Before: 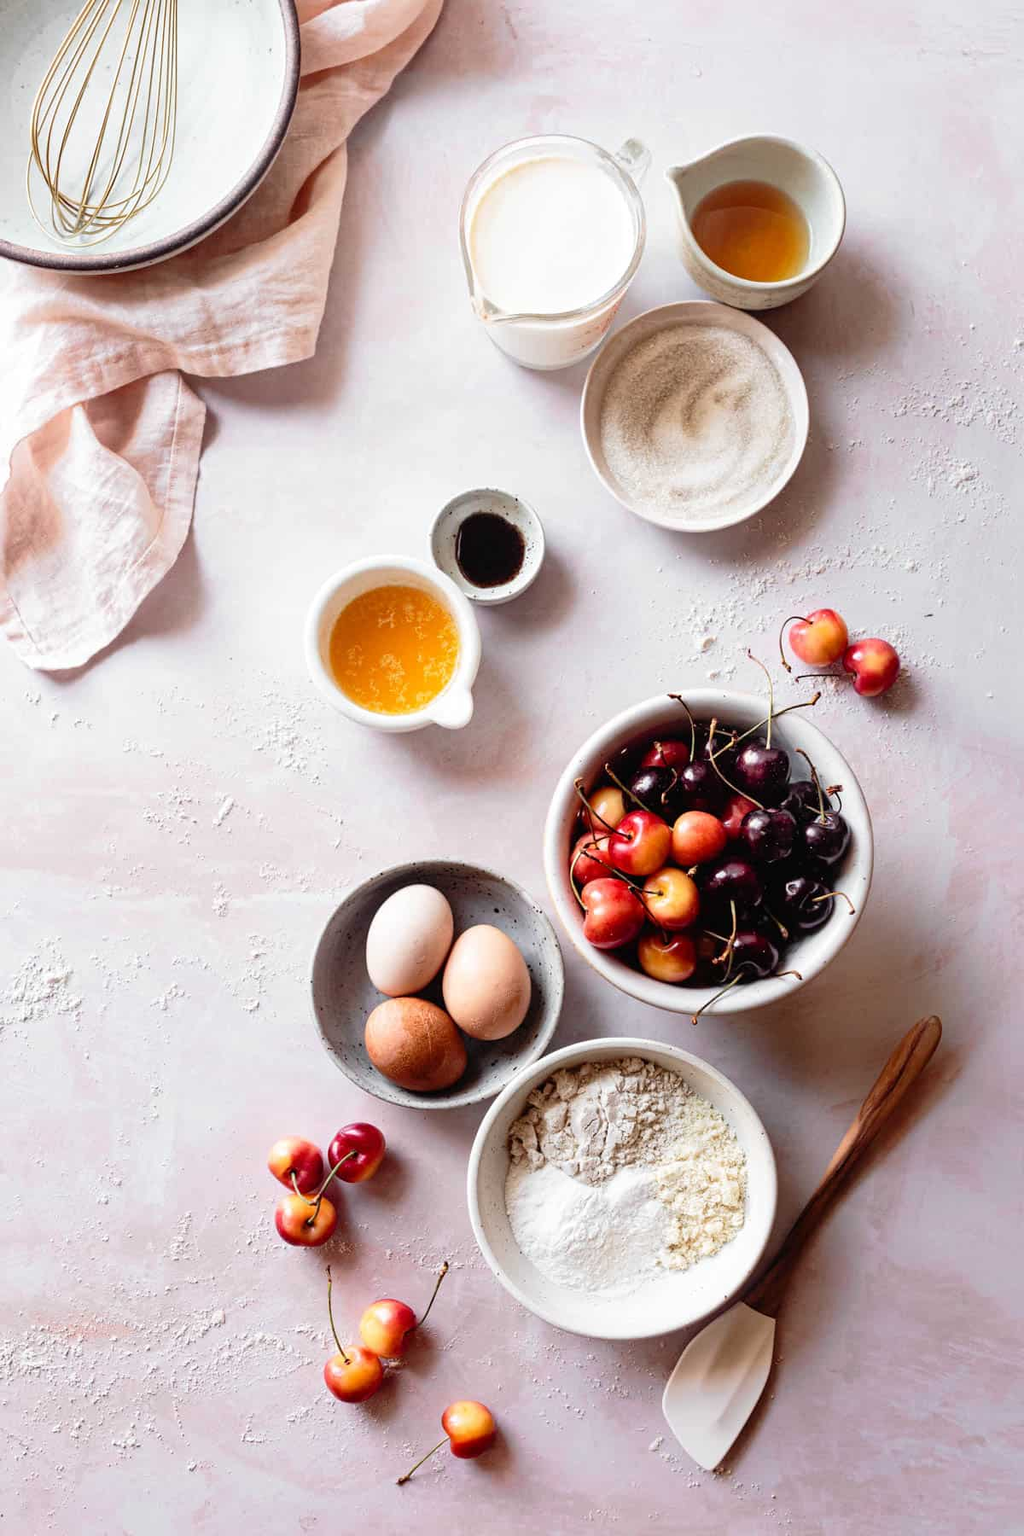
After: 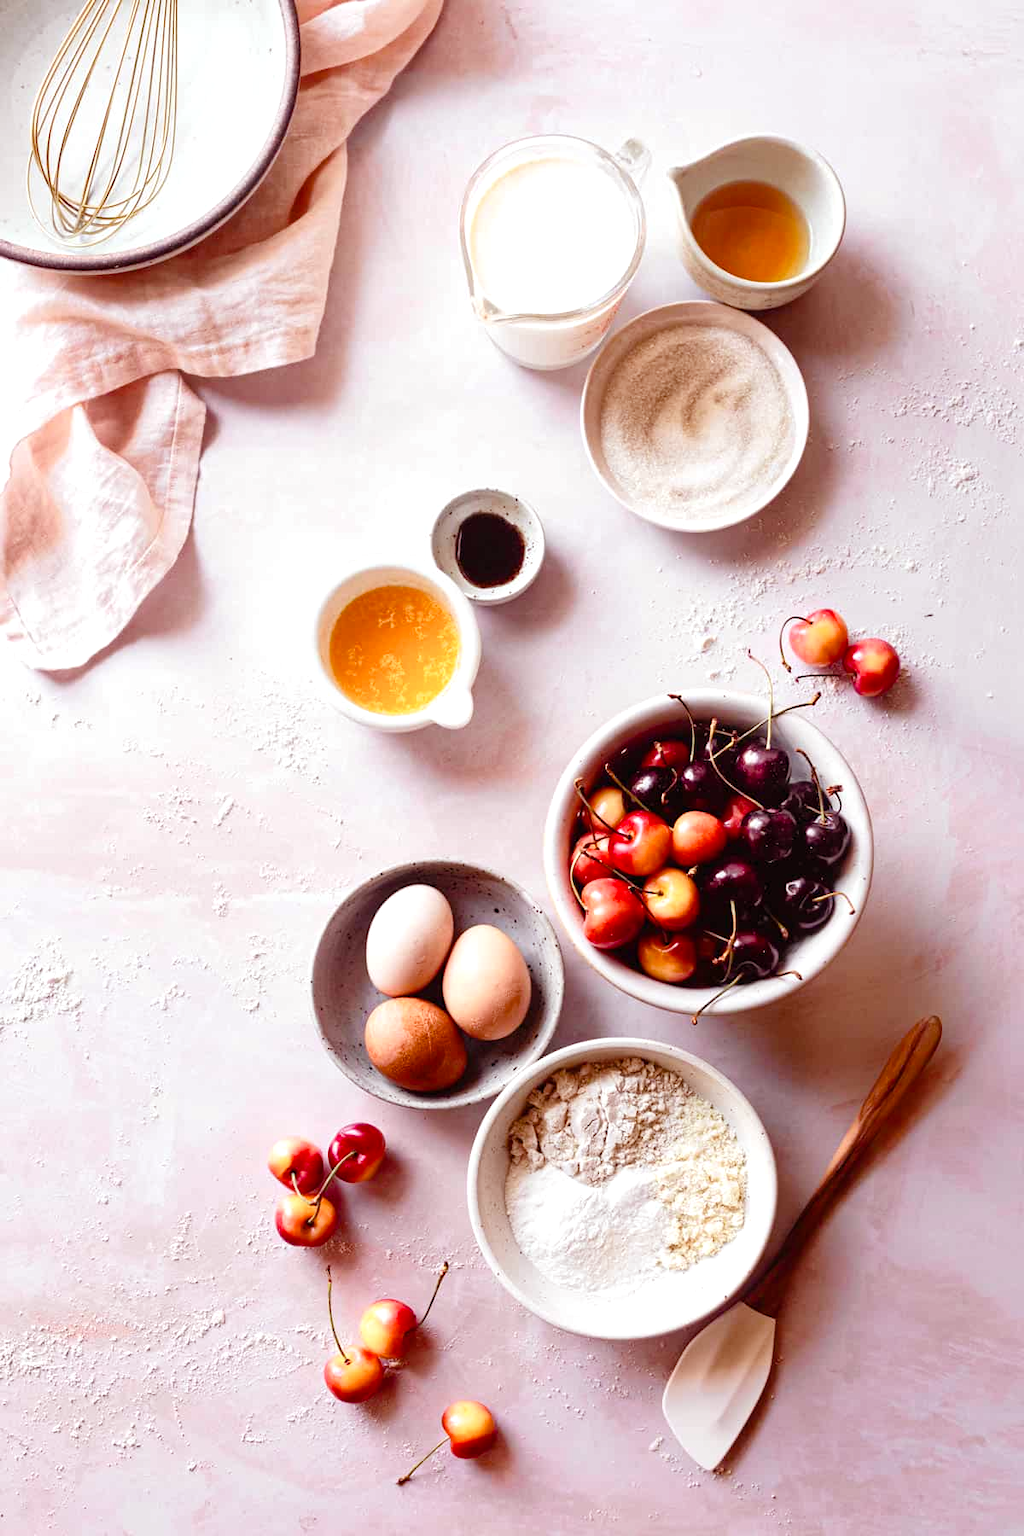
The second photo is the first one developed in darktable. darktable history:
color balance rgb: linear chroma grading › shadows 32%, linear chroma grading › global chroma -2%, linear chroma grading › mid-tones 4%, perceptual saturation grading › global saturation -2%, perceptual saturation grading › highlights -8%, perceptual saturation grading › mid-tones 8%, perceptual saturation grading › shadows 4%, perceptual brilliance grading › highlights 8%, perceptual brilliance grading › mid-tones 4%, perceptual brilliance grading › shadows 2%, global vibrance 16%, saturation formula JzAzBz (2021)
rgb levels: mode RGB, independent channels, levels [[0, 0.474, 1], [0, 0.5, 1], [0, 0.5, 1]]
